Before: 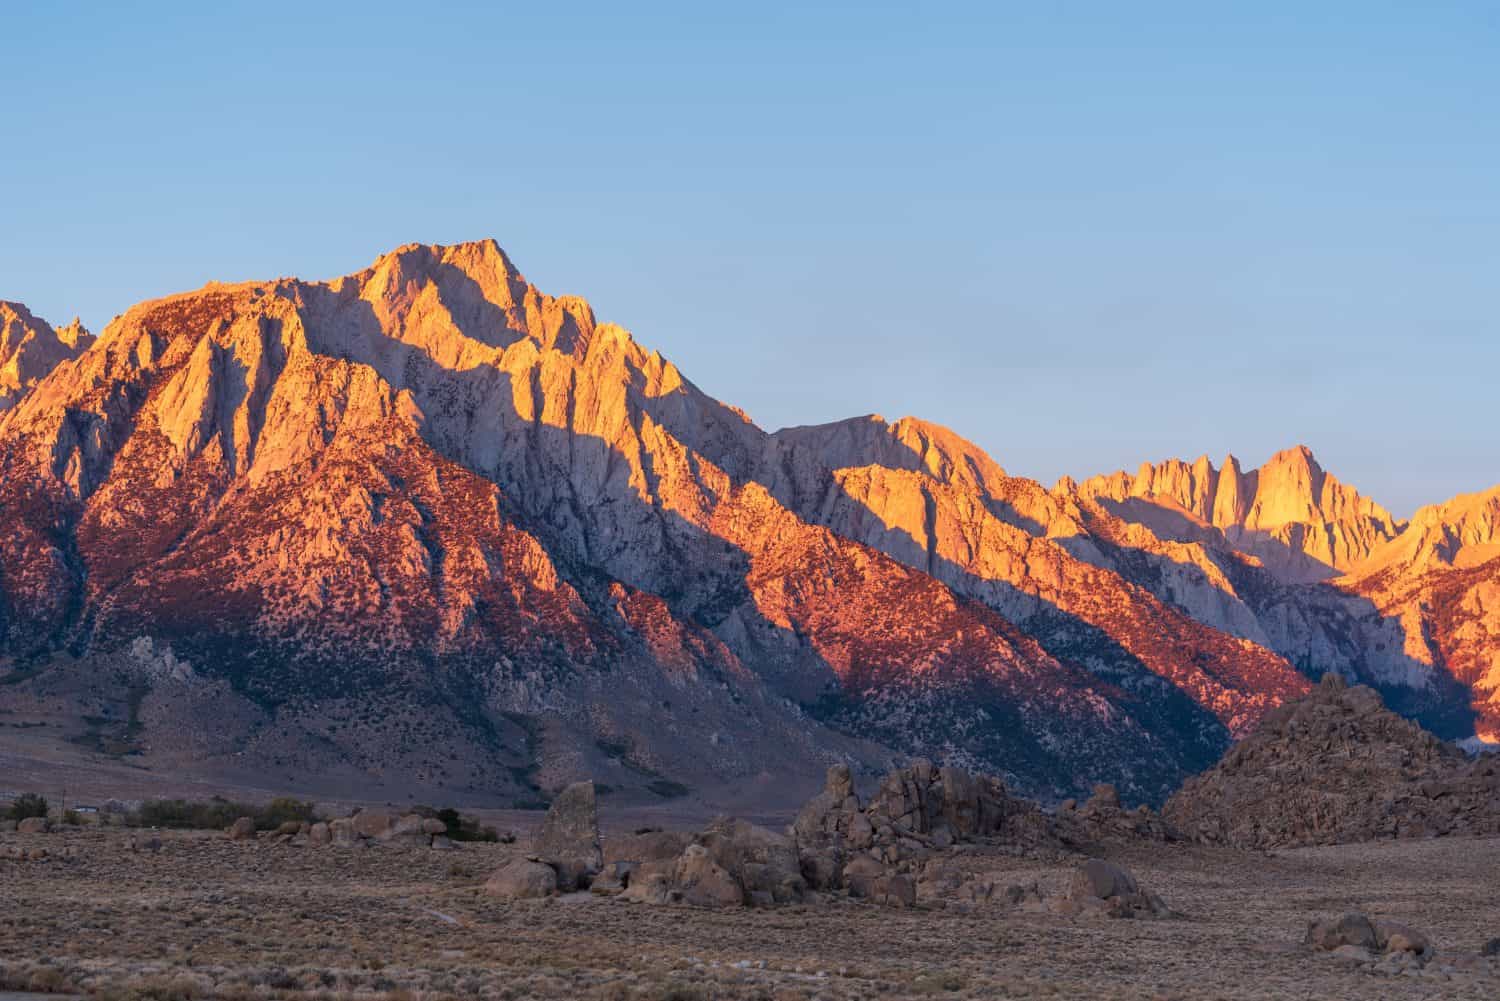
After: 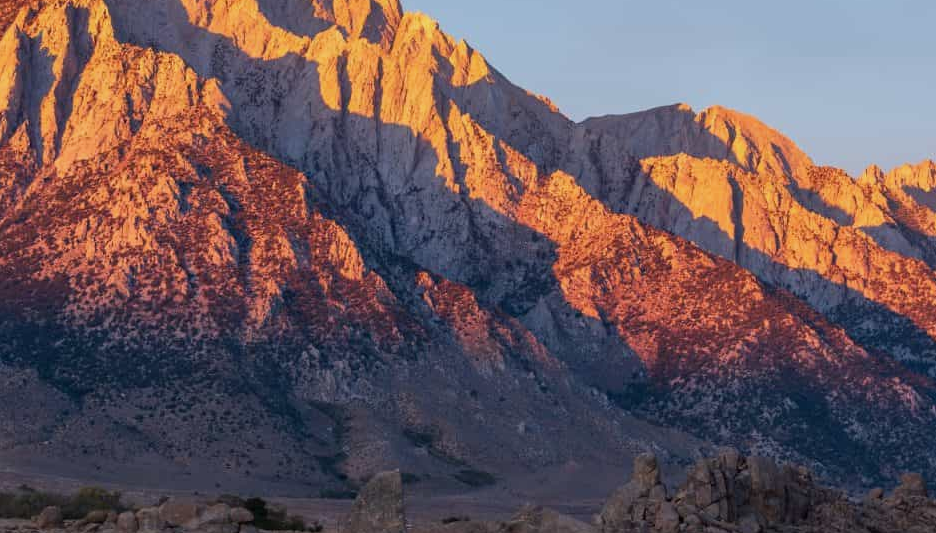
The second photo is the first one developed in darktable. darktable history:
exposure: exposure -0.153 EV, compensate highlight preservation false
crop: left 12.882%, top 31.158%, right 24.471%, bottom 15.551%
